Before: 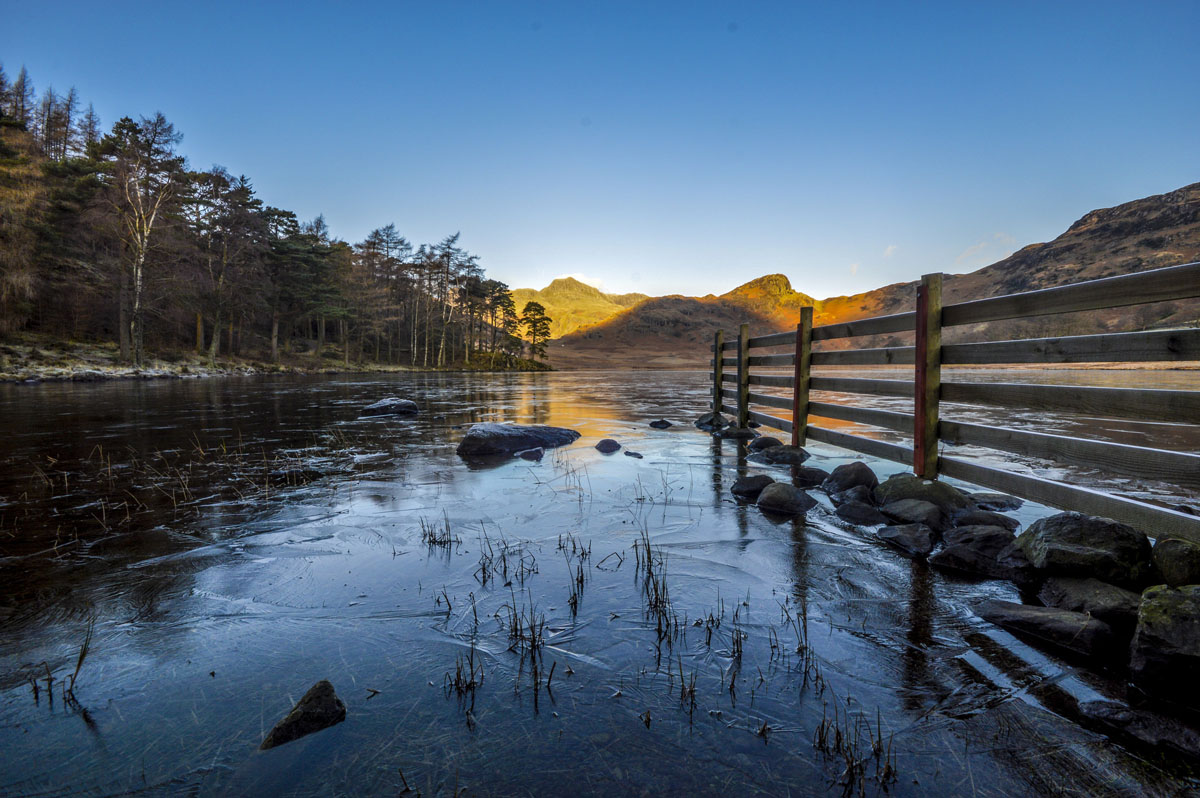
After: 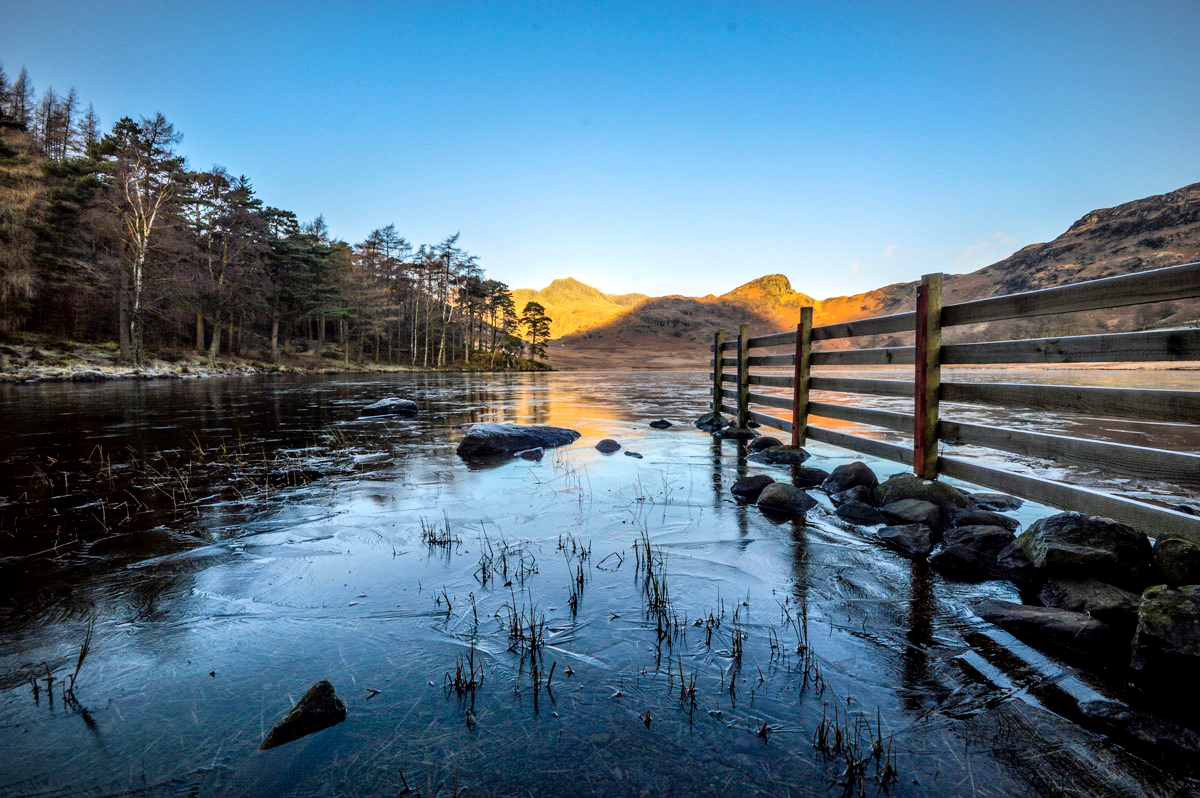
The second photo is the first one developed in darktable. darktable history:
vignetting: fall-off start 84.08%, fall-off radius 80.05%, width/height ratio 1.212
shadows and highlights: shadows -8.63, white point adjustment 1.61, highlights 11.73
tone curve: curves: ch0 [(0, 0) (0.004, 0.001) (0.133, 0.151) (0.325, 0.399) (0.475, 0.579) (0.832, 0.902) (1, 1)], color space Lab, independent channels, preserve colors none
